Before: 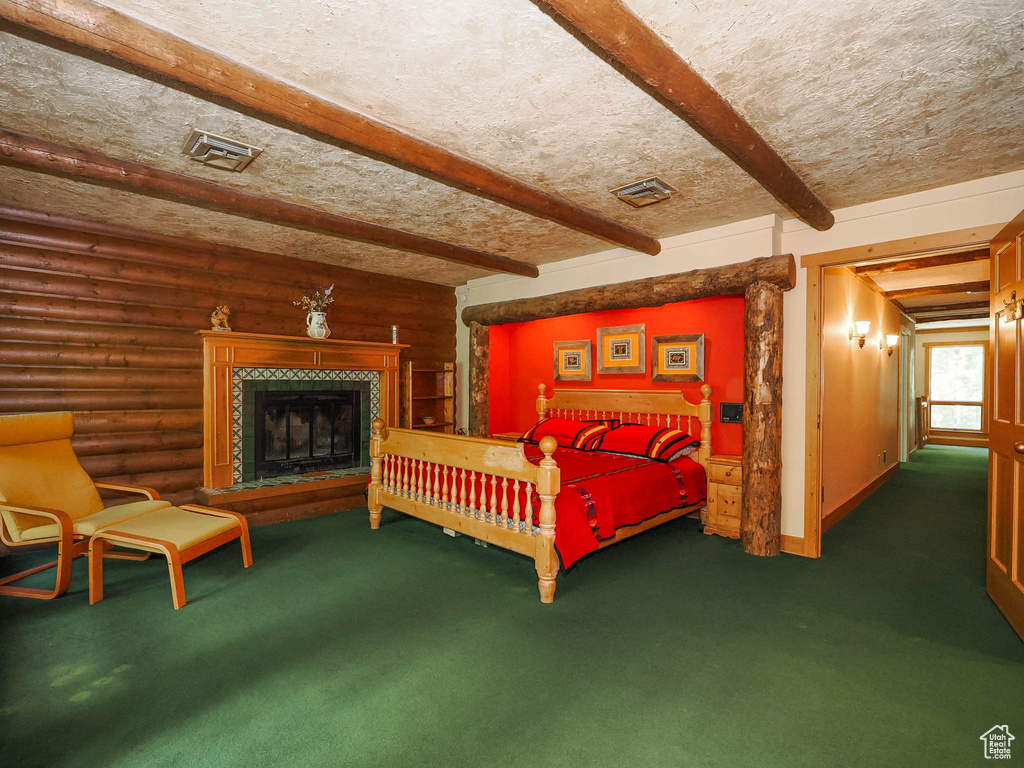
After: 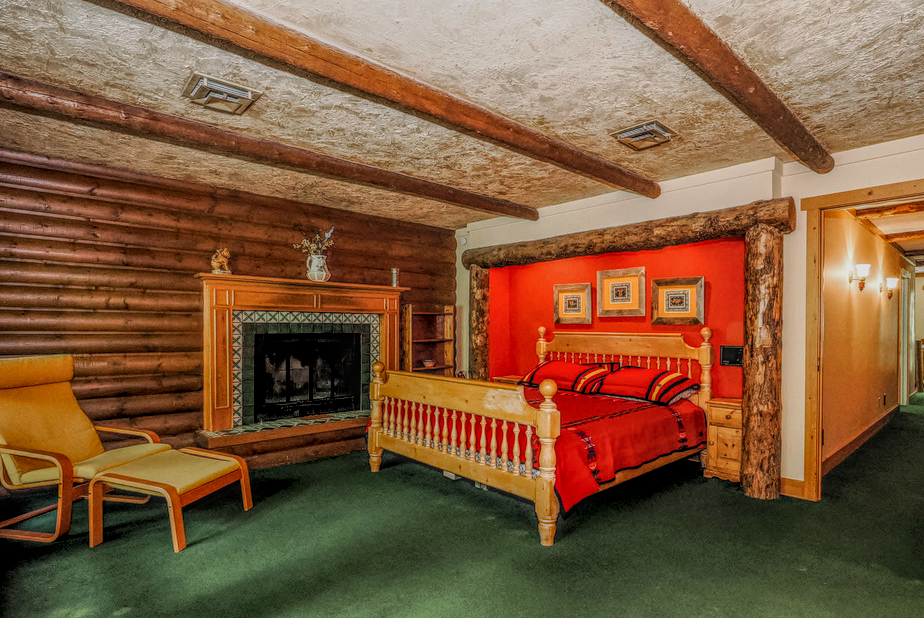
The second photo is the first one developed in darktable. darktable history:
crop: top 7.49%, right 9.717%, bottom 11.943%
local contrast: highlights 0%, shadows 0%, detail 200%, midtone range 0.25
filmic rgb: black relative exposure -5 EV, hardness 2.88, contrast 1.1, highlights saturation mix -20%
